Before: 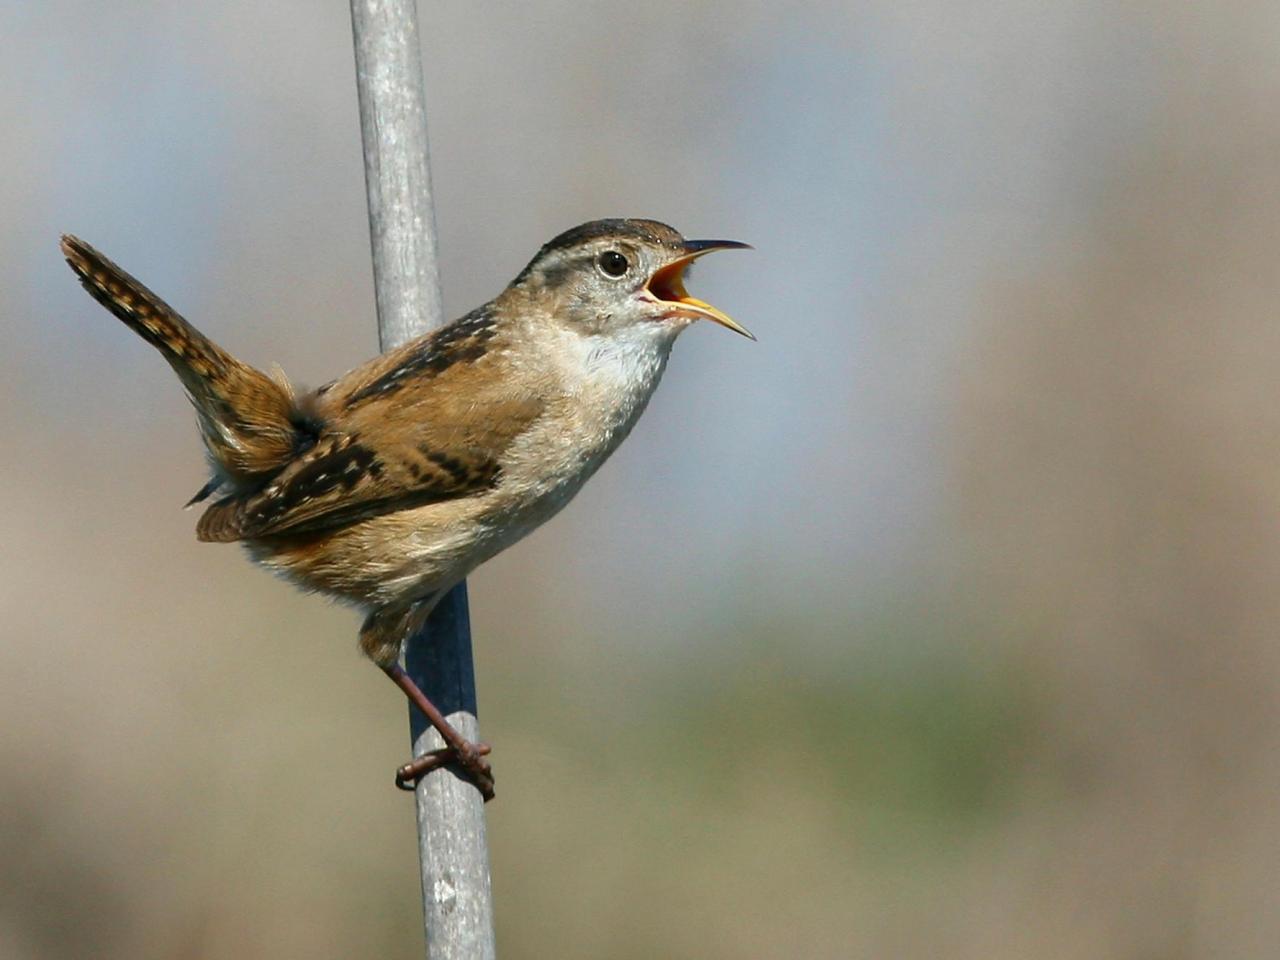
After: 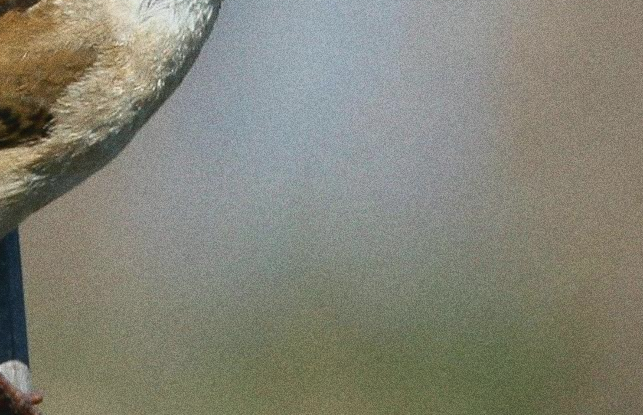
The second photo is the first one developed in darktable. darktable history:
crop: left 35.03%, top 36.625%, right 14.663%, bottom 20.057%
contrast brightness saturation: contrast -0.08, brightness -0.04, saturation -0.11
grain: coarseness 0.09 ISO, strength 40%
